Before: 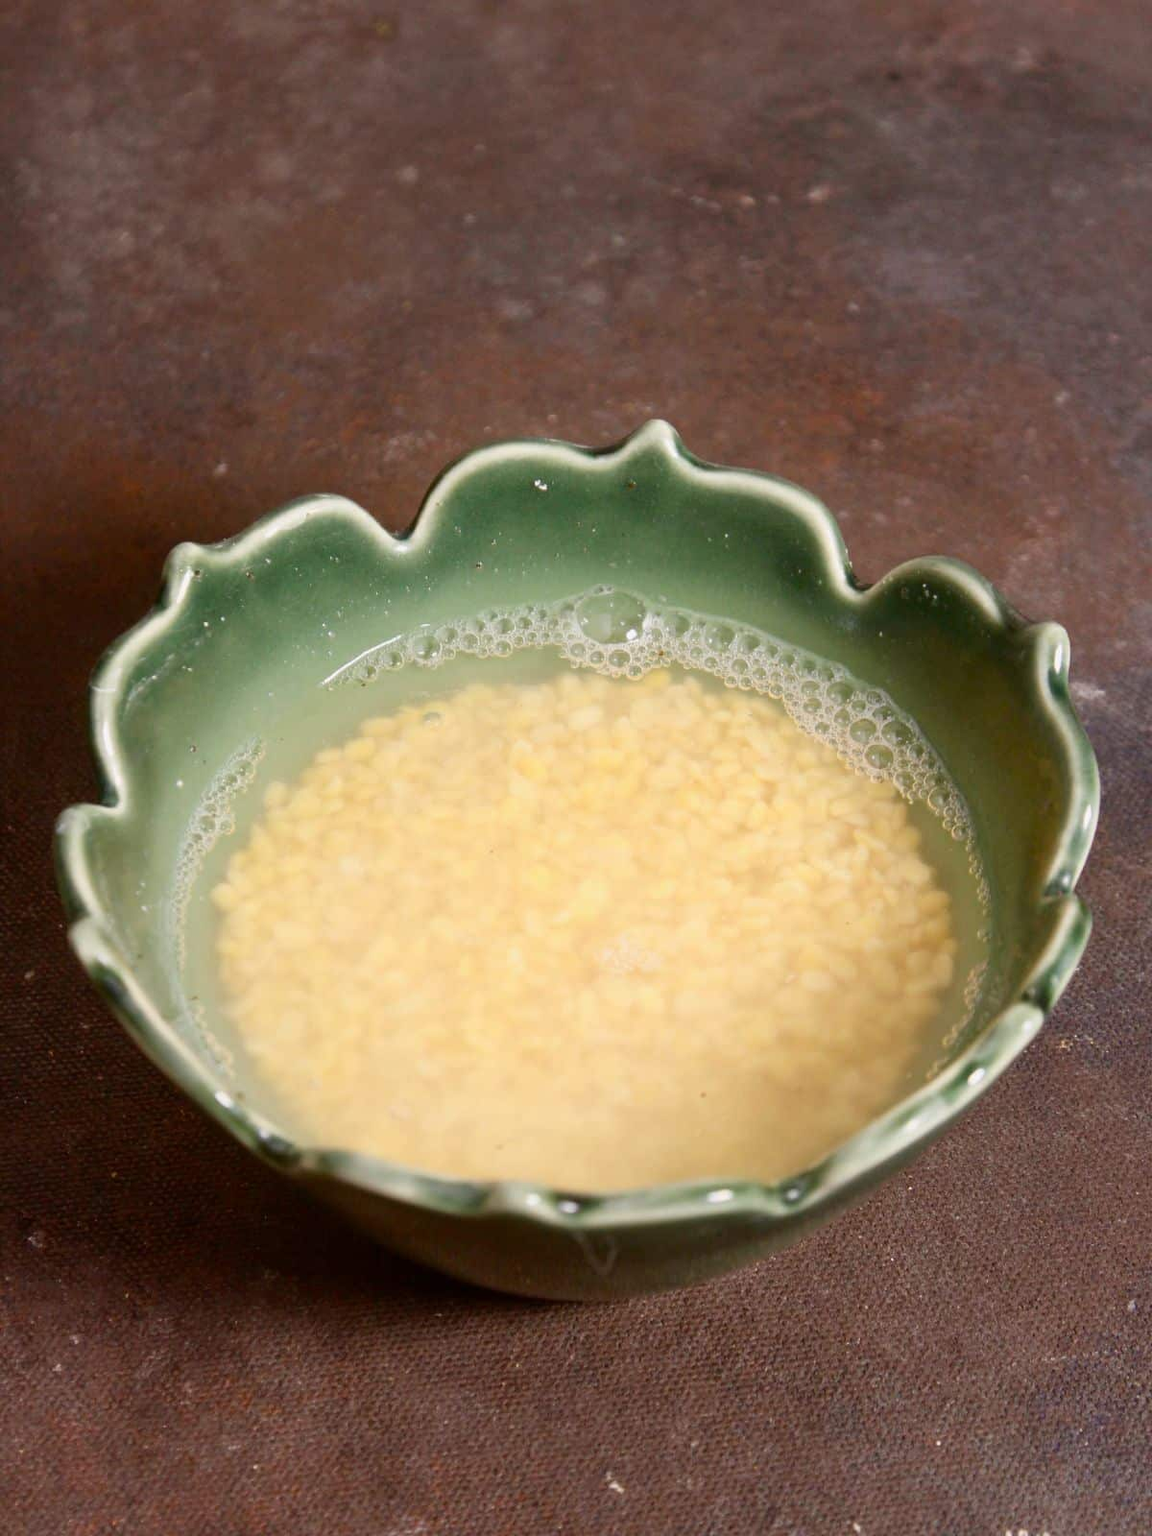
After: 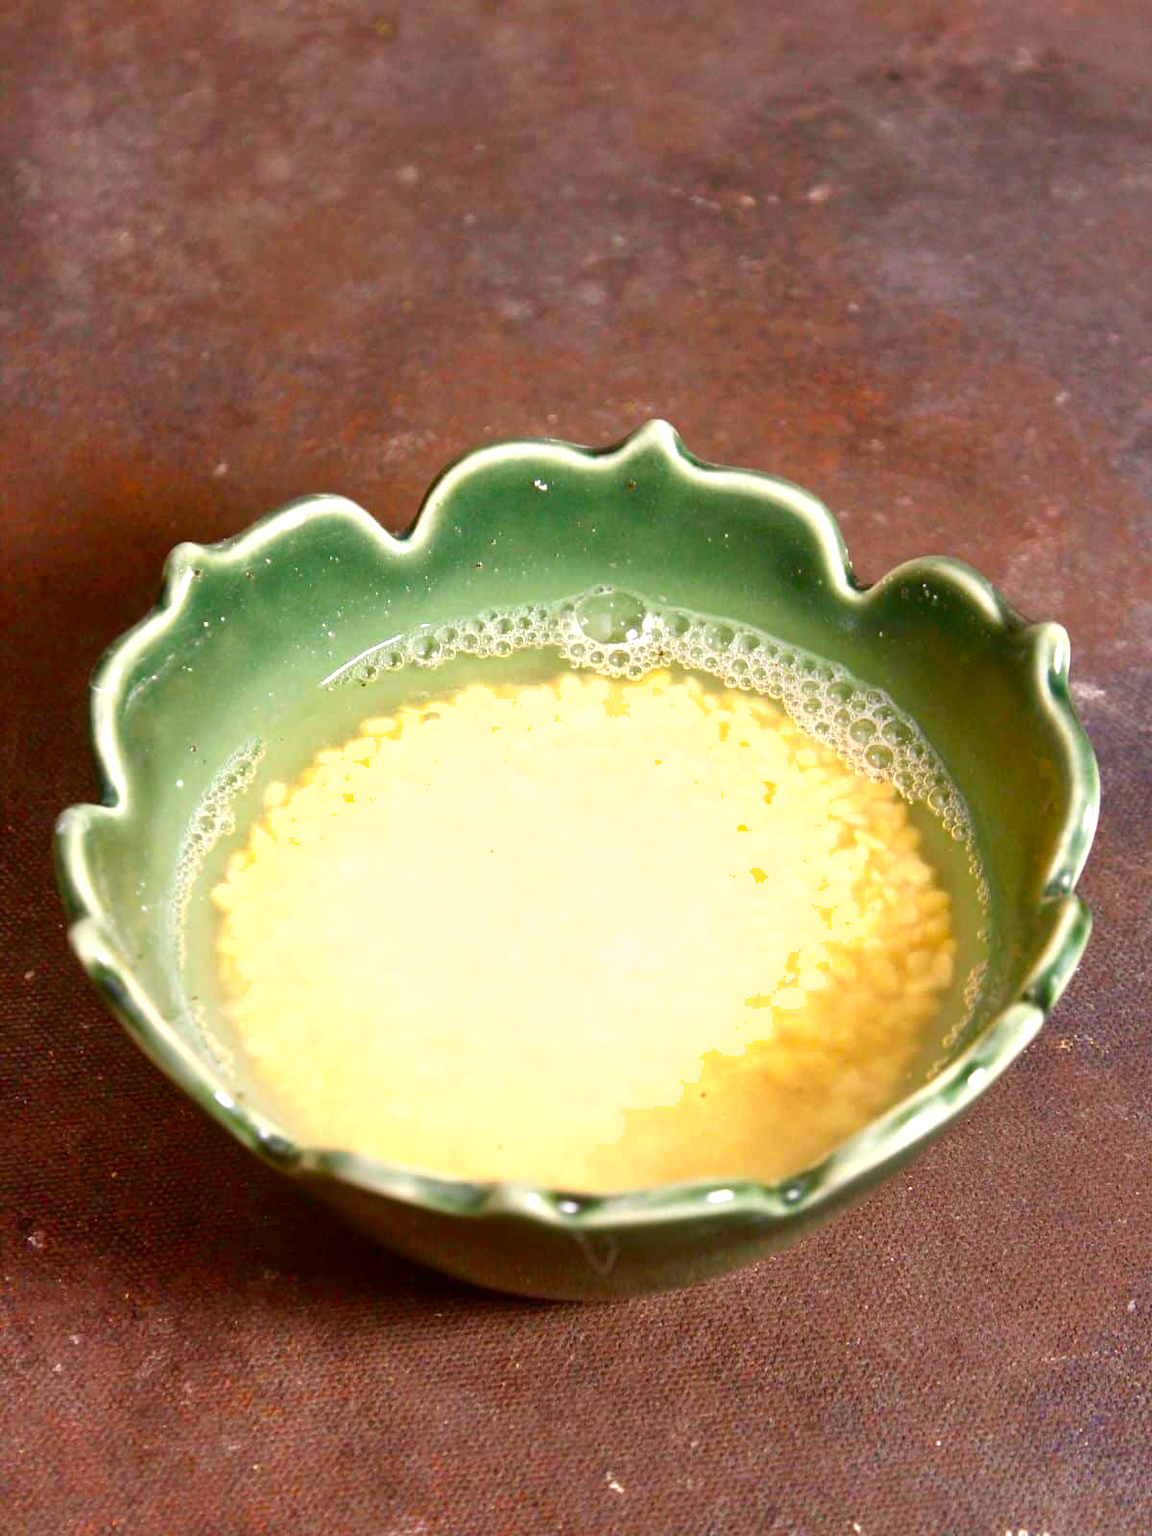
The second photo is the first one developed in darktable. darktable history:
exposure: exposure 0.719 EV, compensate exposure bias true, compensate highlight preservation false
contrast brightness saturation: brightness -0.02, saturation 0.348
shadows and highlights: soften with gaussian
